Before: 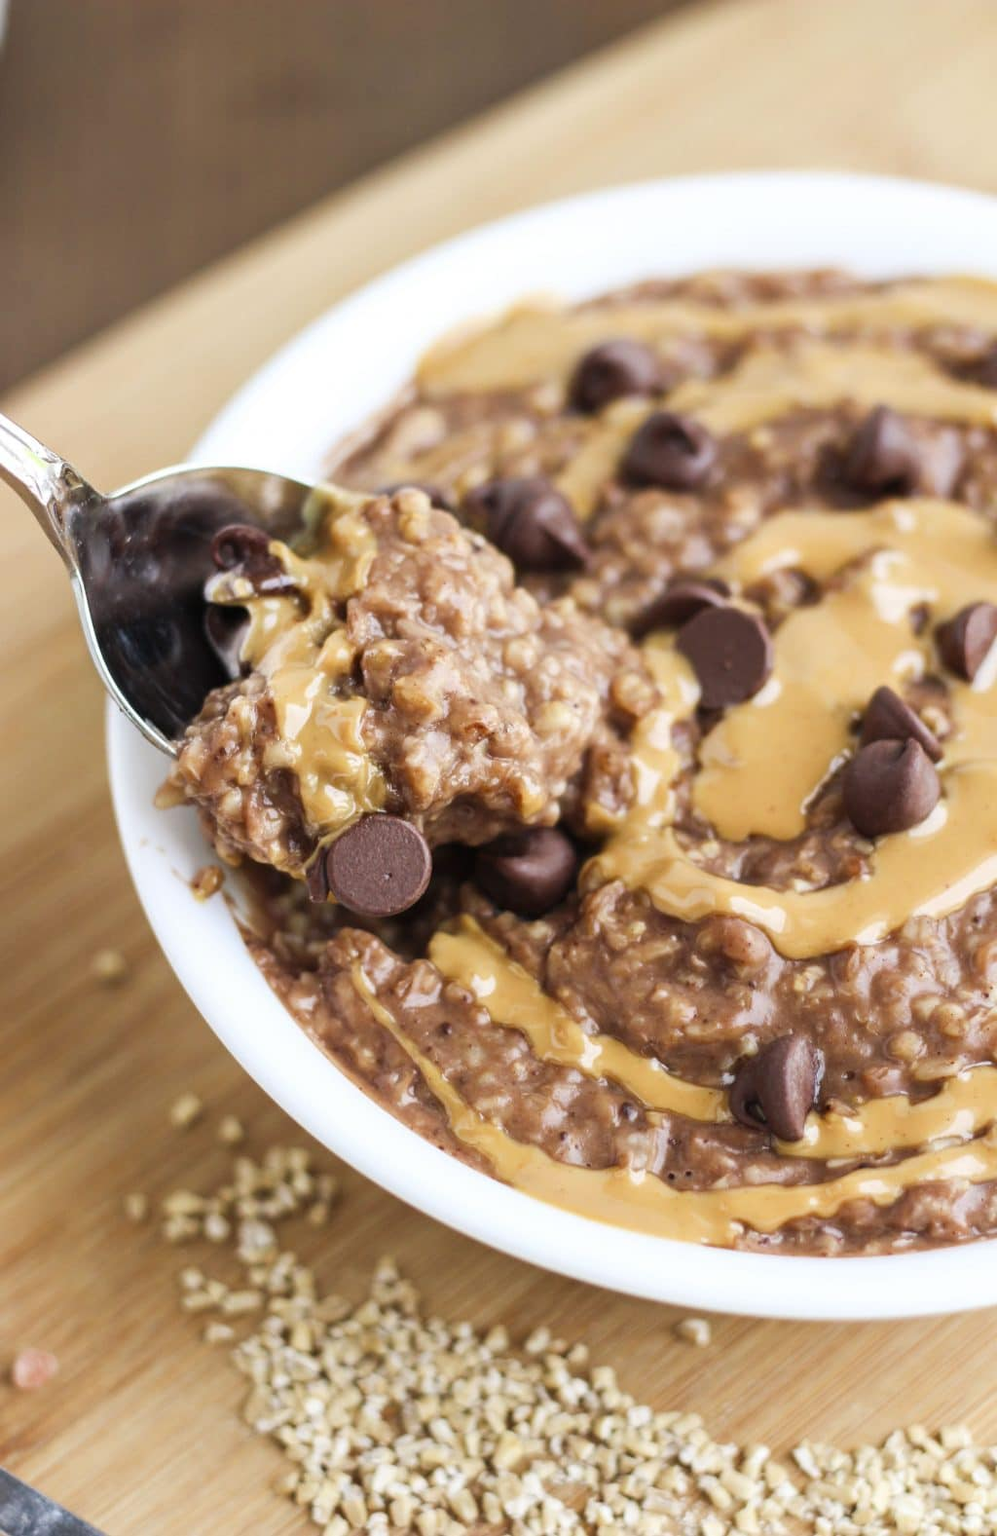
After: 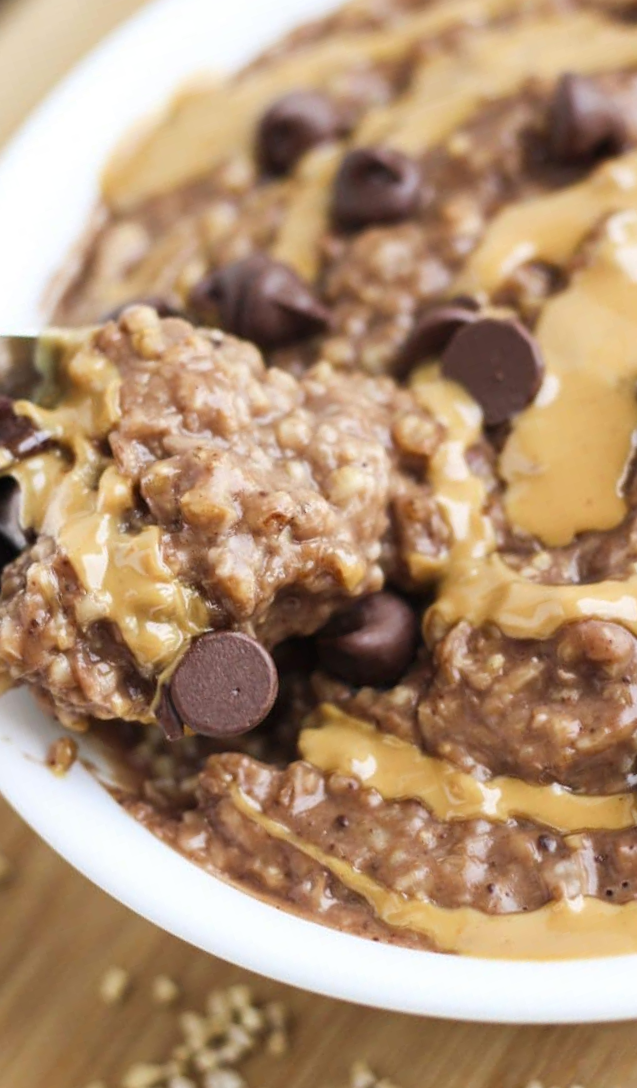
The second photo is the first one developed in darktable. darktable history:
crop and rotate: angle 18.3°, left 6.791%, right 3.94%, bottom 1.083%
